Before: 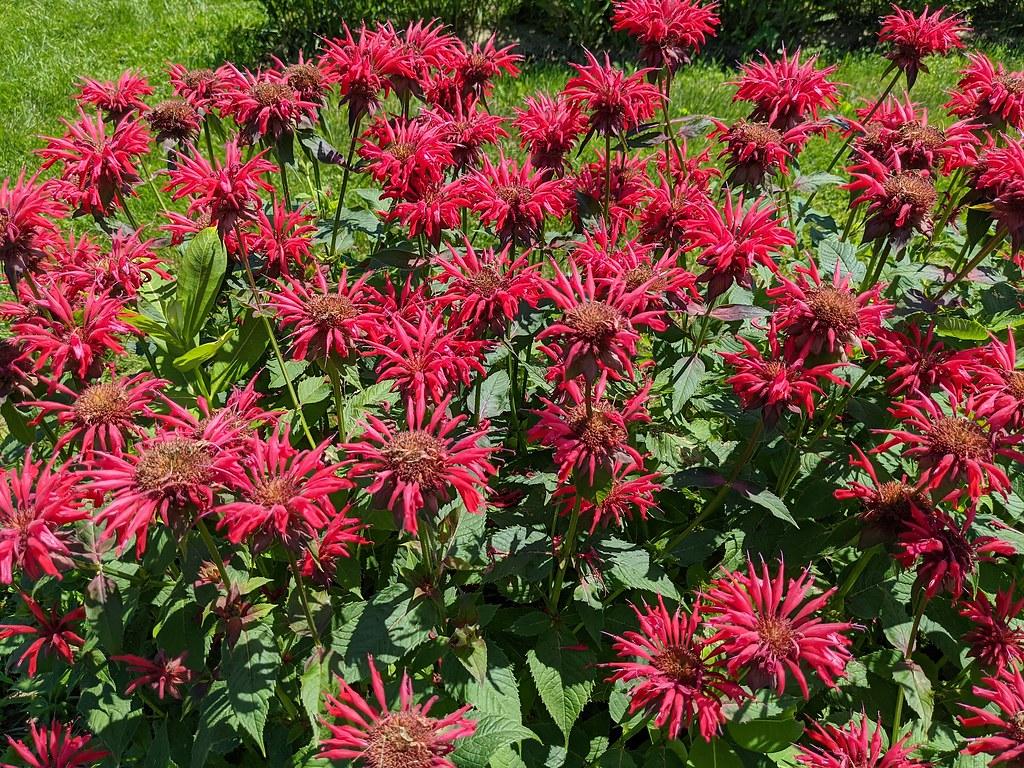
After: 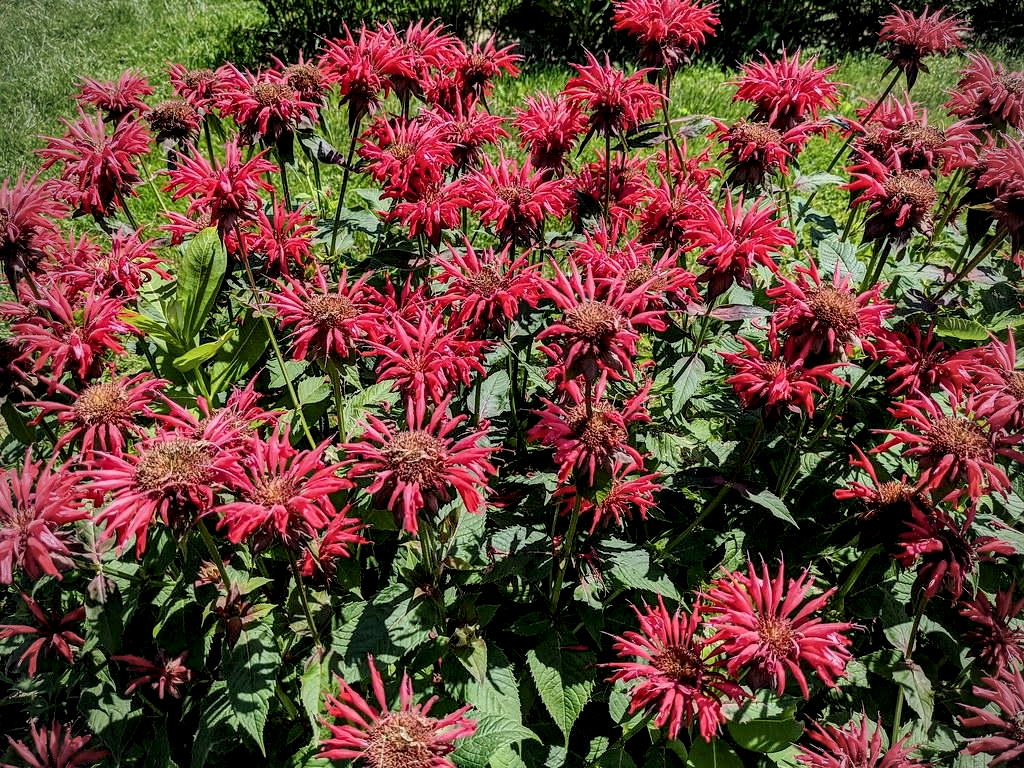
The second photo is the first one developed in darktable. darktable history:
filmic rgb: black relative exposure -7.65 EV, white relative exposure 4.56 EV, hardness 3.61
vignetting: unbound false
local contrast: highlights 60%, shadows 60%, detail 160%
